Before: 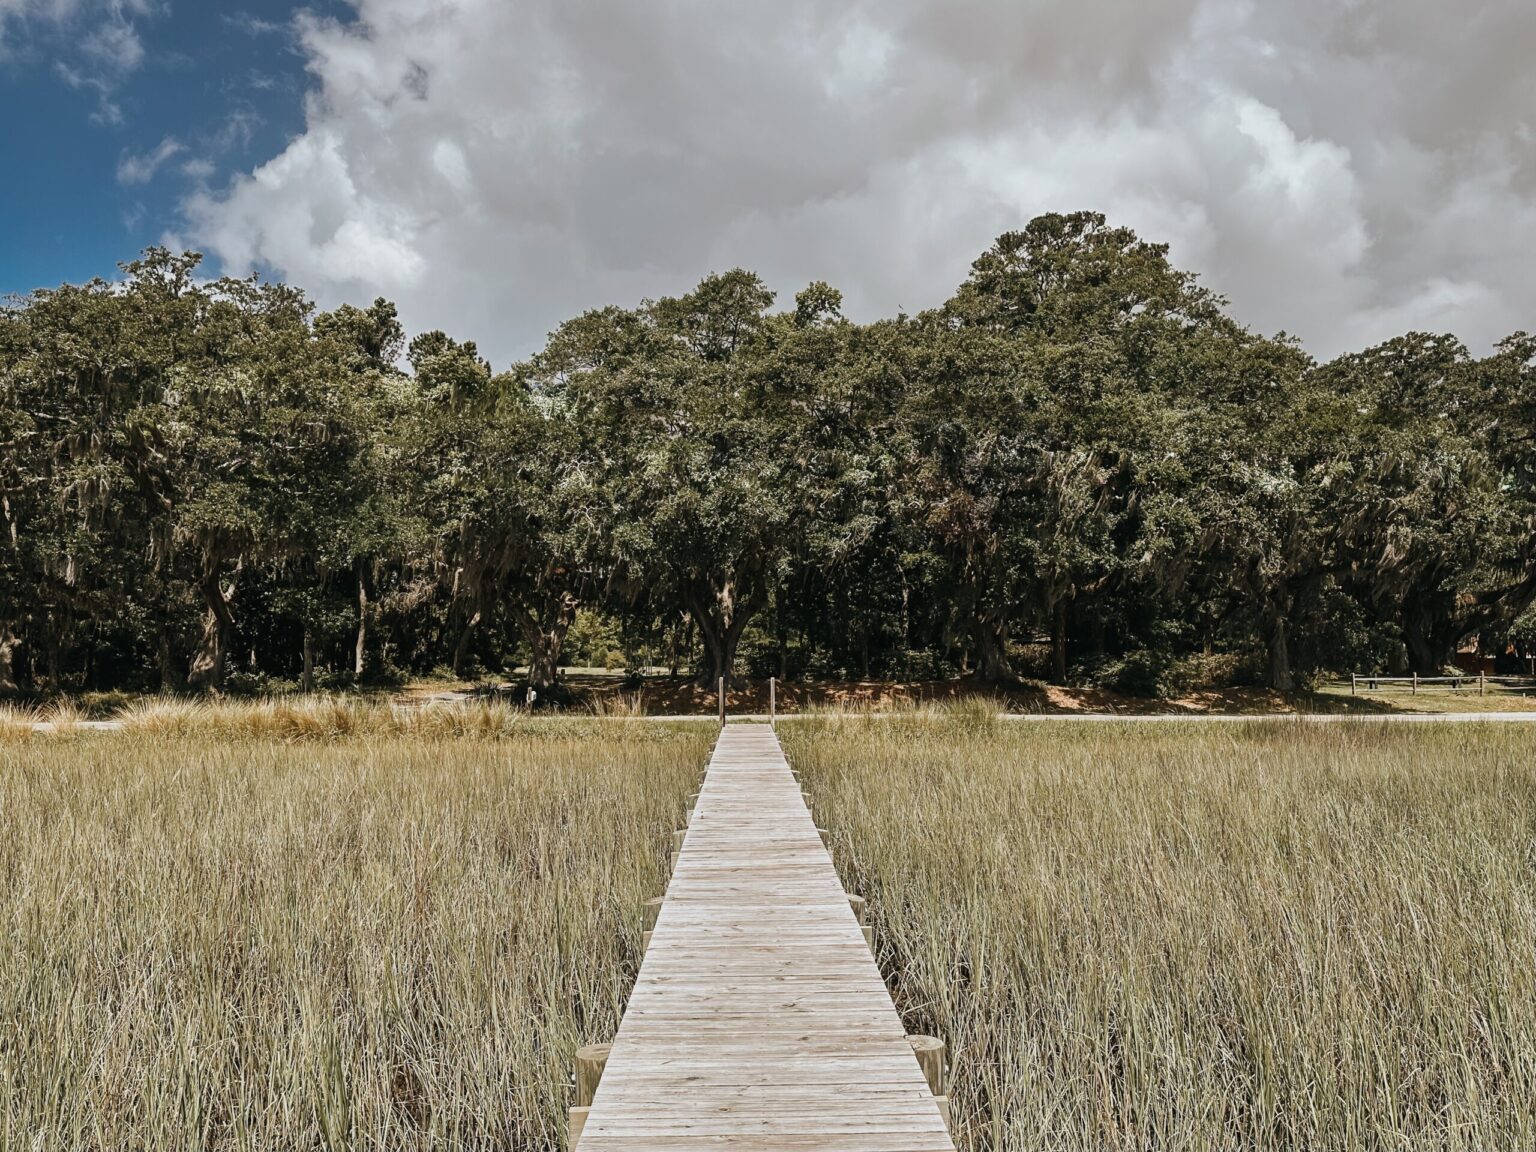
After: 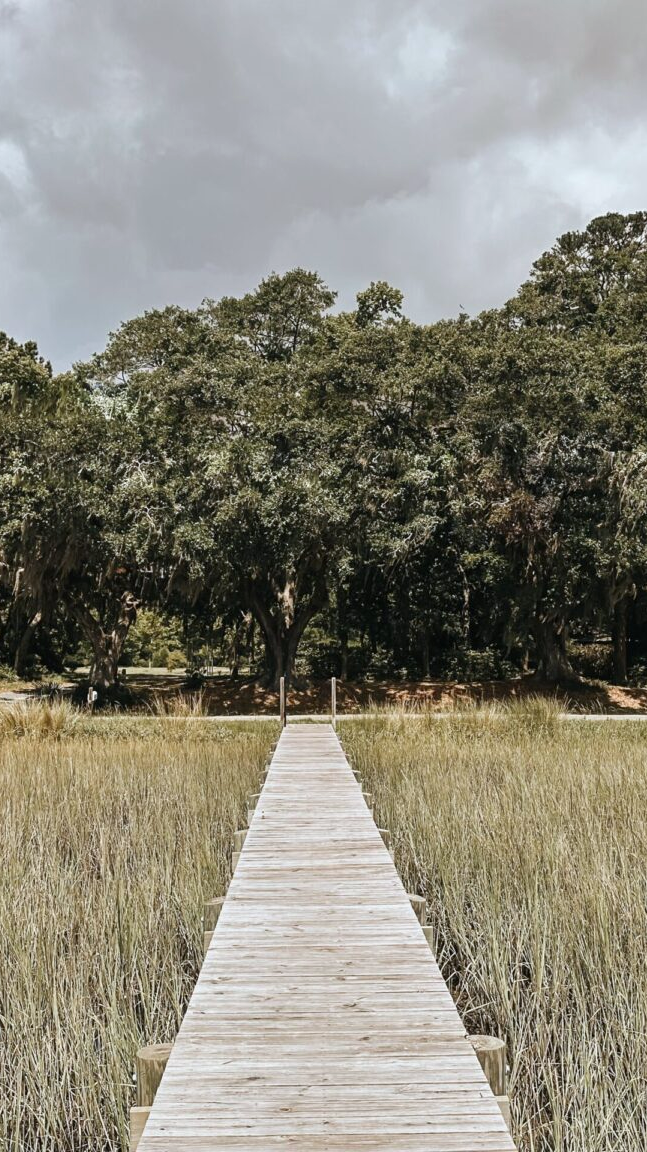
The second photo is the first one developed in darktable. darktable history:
crop: left 28.583%, right 29.231%
exposure: exposure 0.197 EV, compensate highlight preservation false
white balance: red 0.988, blue 1.017
